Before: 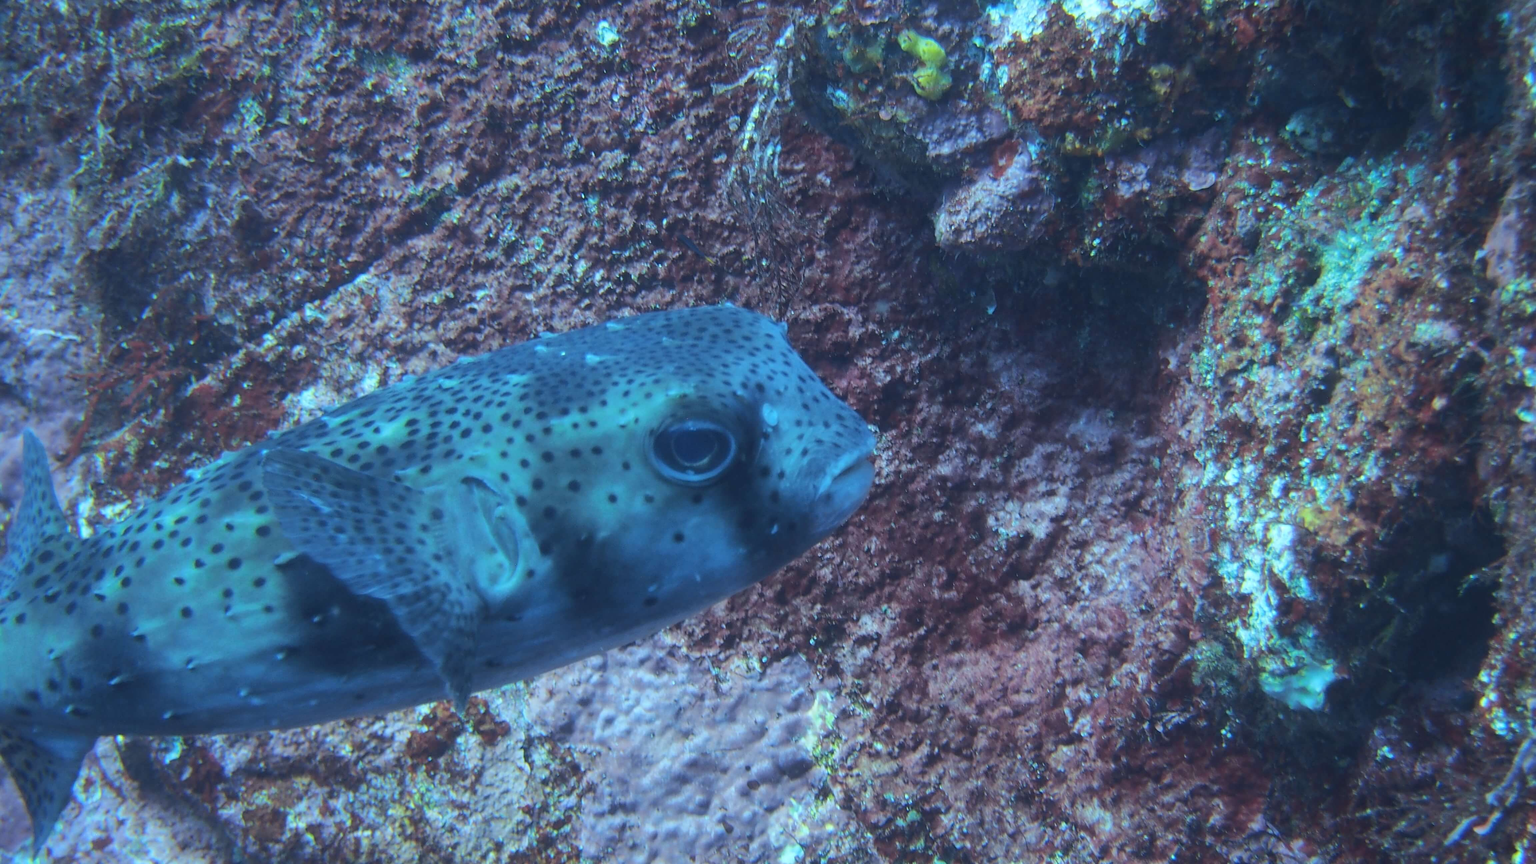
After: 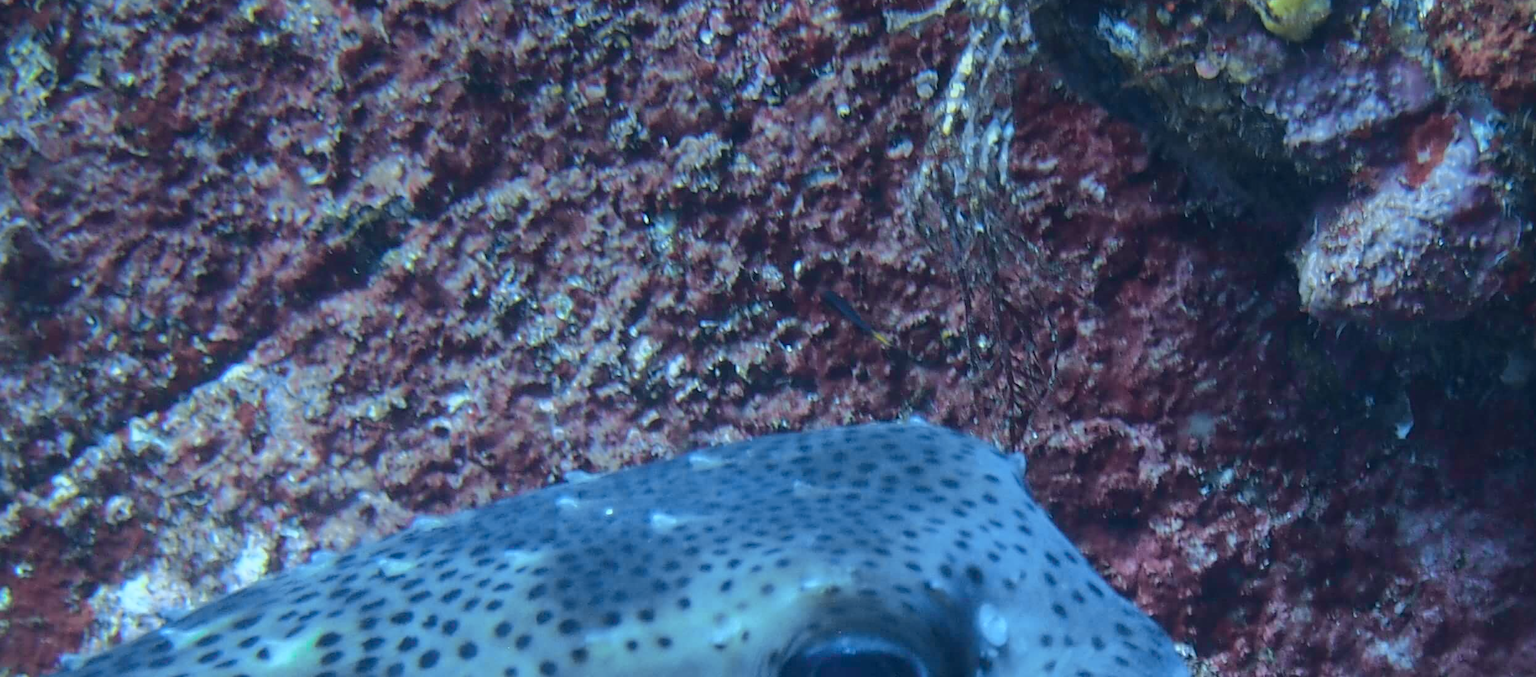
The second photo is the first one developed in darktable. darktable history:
white balance: emerald 1
tone curve: curves: ch0 [(0, 0) (0.105, 0.068) (0.195, 0.162) (0.283, 0.283) (0.384, 0.404) (0.485, 0.531) (0.638, 0.681) (0.795, 0.879) (1, 0.977)]; ch1 [(0, 0) (0.161, 0.092) (0.35, 0.33) (0.379, 0.401) (0.456, 0.469) (0.504, 0.501) (0.512, 0.523) (0.58, 0.597) (0.635, 0.646) (1, 1)]; ch2 [(0, 0) (0.371, 0.362) (0.437, 0.437) (0.5, 0.5) (0.53, 0.523) (0.56, 0.58) (0.622, 0.606) (1, 1)], color space Lab, independent channels, preserve colors none
graduated density: rotation -0.352°, offset 57.64
crop: left 15.306%, top 9.065%, right 30.789%, bottom 48.638%
